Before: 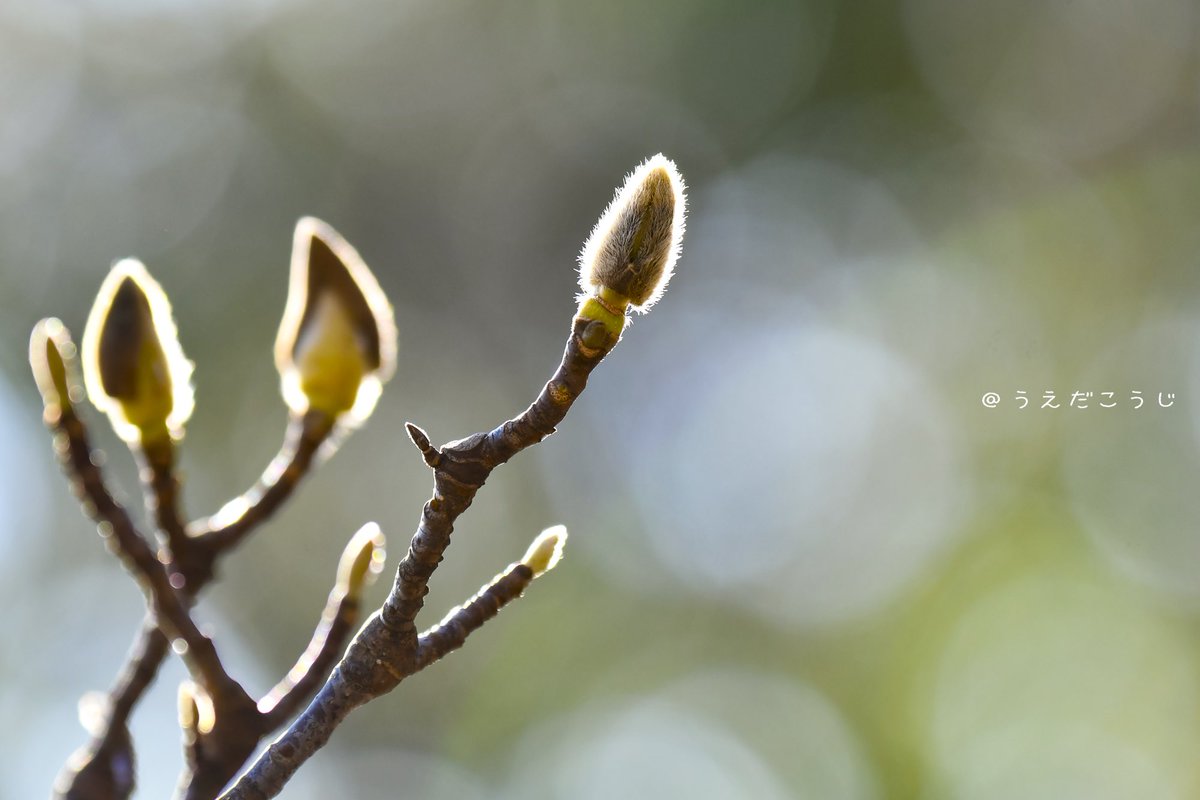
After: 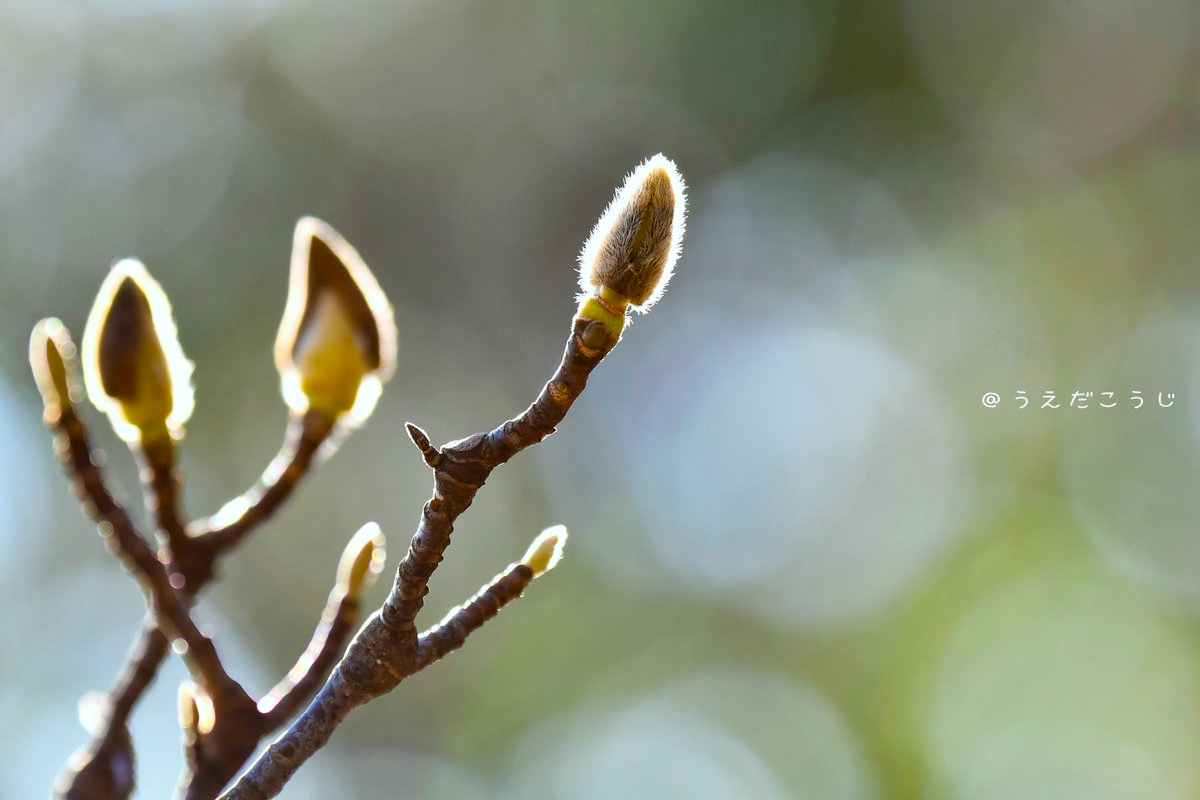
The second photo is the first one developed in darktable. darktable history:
color correction: highlights a* -2.97, highlights b* -2.16, shadows a* 2.46, shadows b* 2.7
